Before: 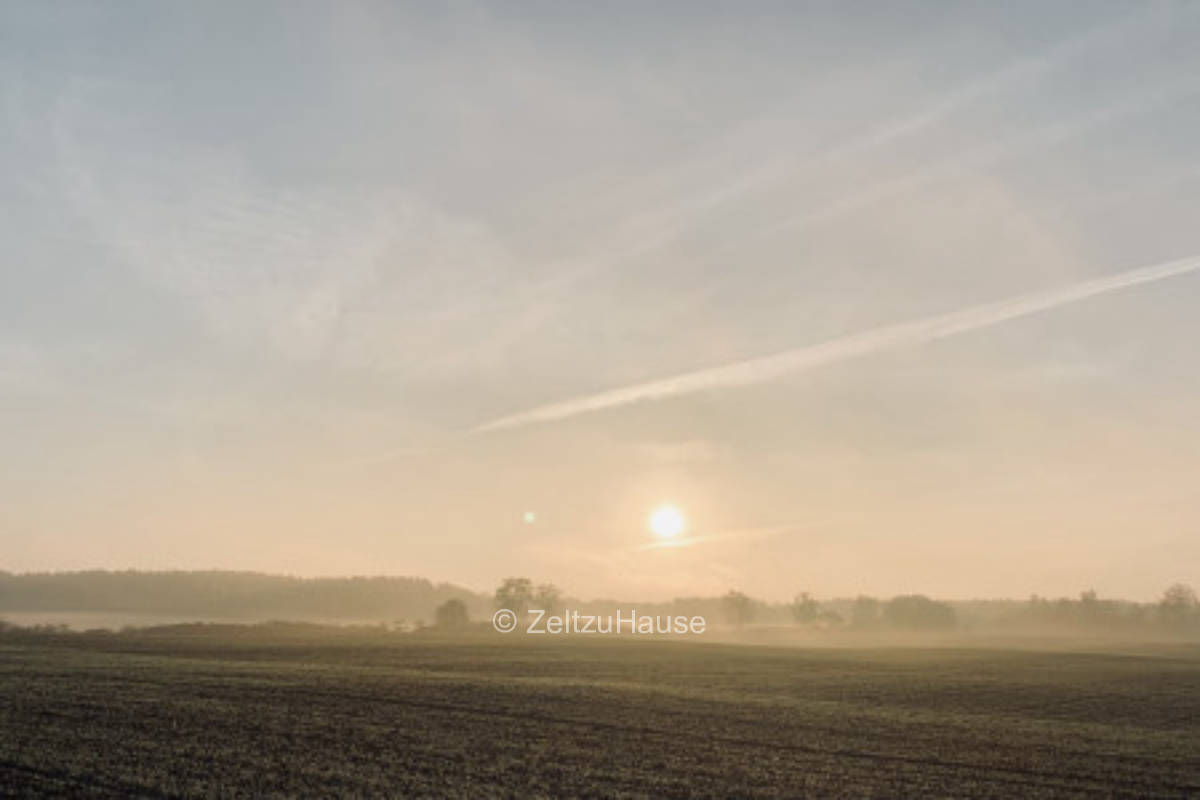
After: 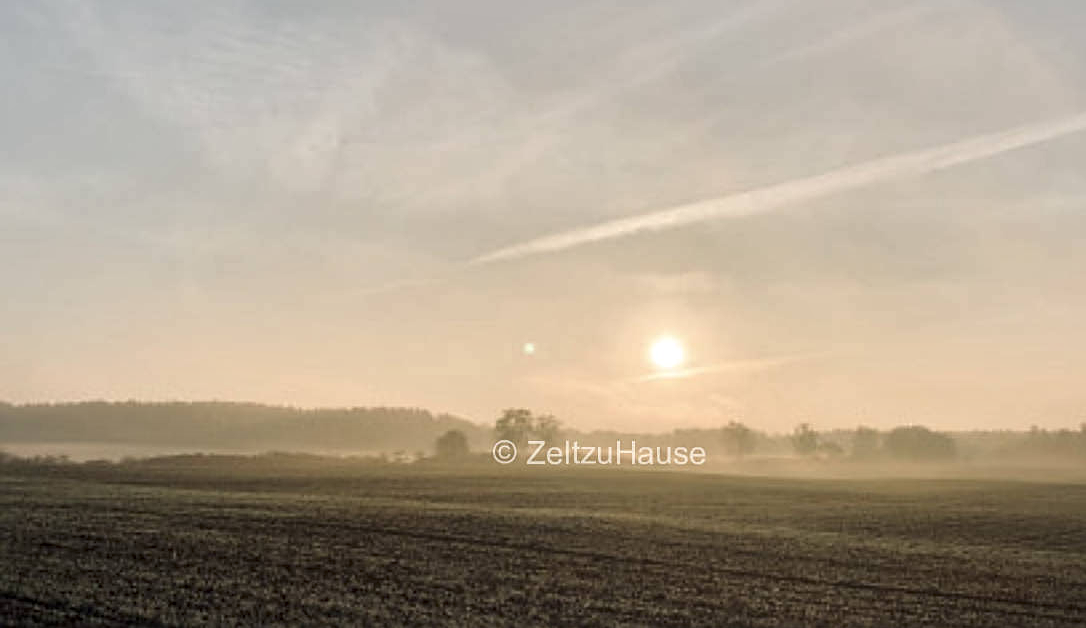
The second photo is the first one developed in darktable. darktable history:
local contrast: mode bilateral grid, contrast 20, coarseness 49, detail 147%, midtone range 0.2
crop: top 21.146%, right 9.455%, bottom 0.258%
sharpen: on, module defaults
